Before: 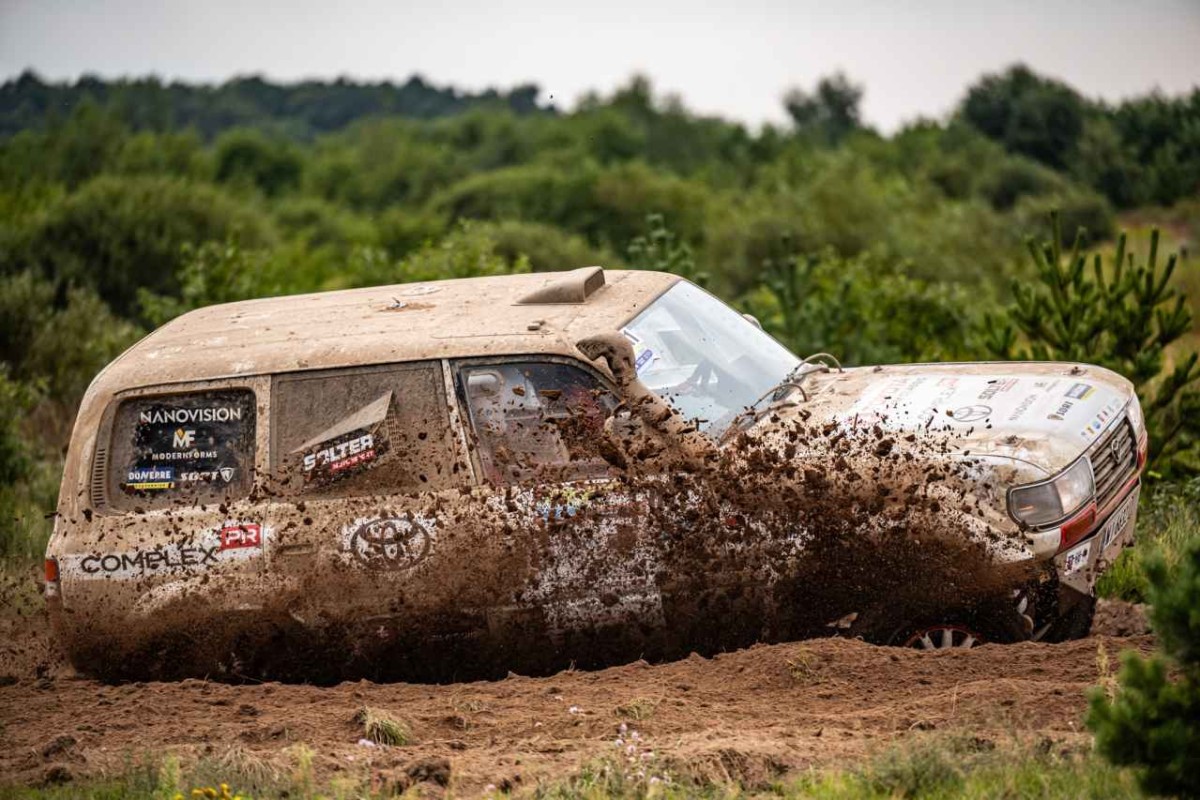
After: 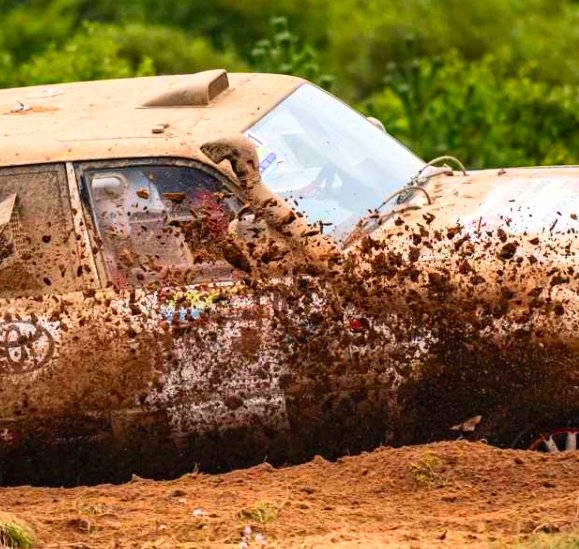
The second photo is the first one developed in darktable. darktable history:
crop: left 31.379%, top 24.658%, right 20.326%, bottom 6.628%
contrast brightness saturation: contrast 0.2, brightness 0.2, saturation 0.8
